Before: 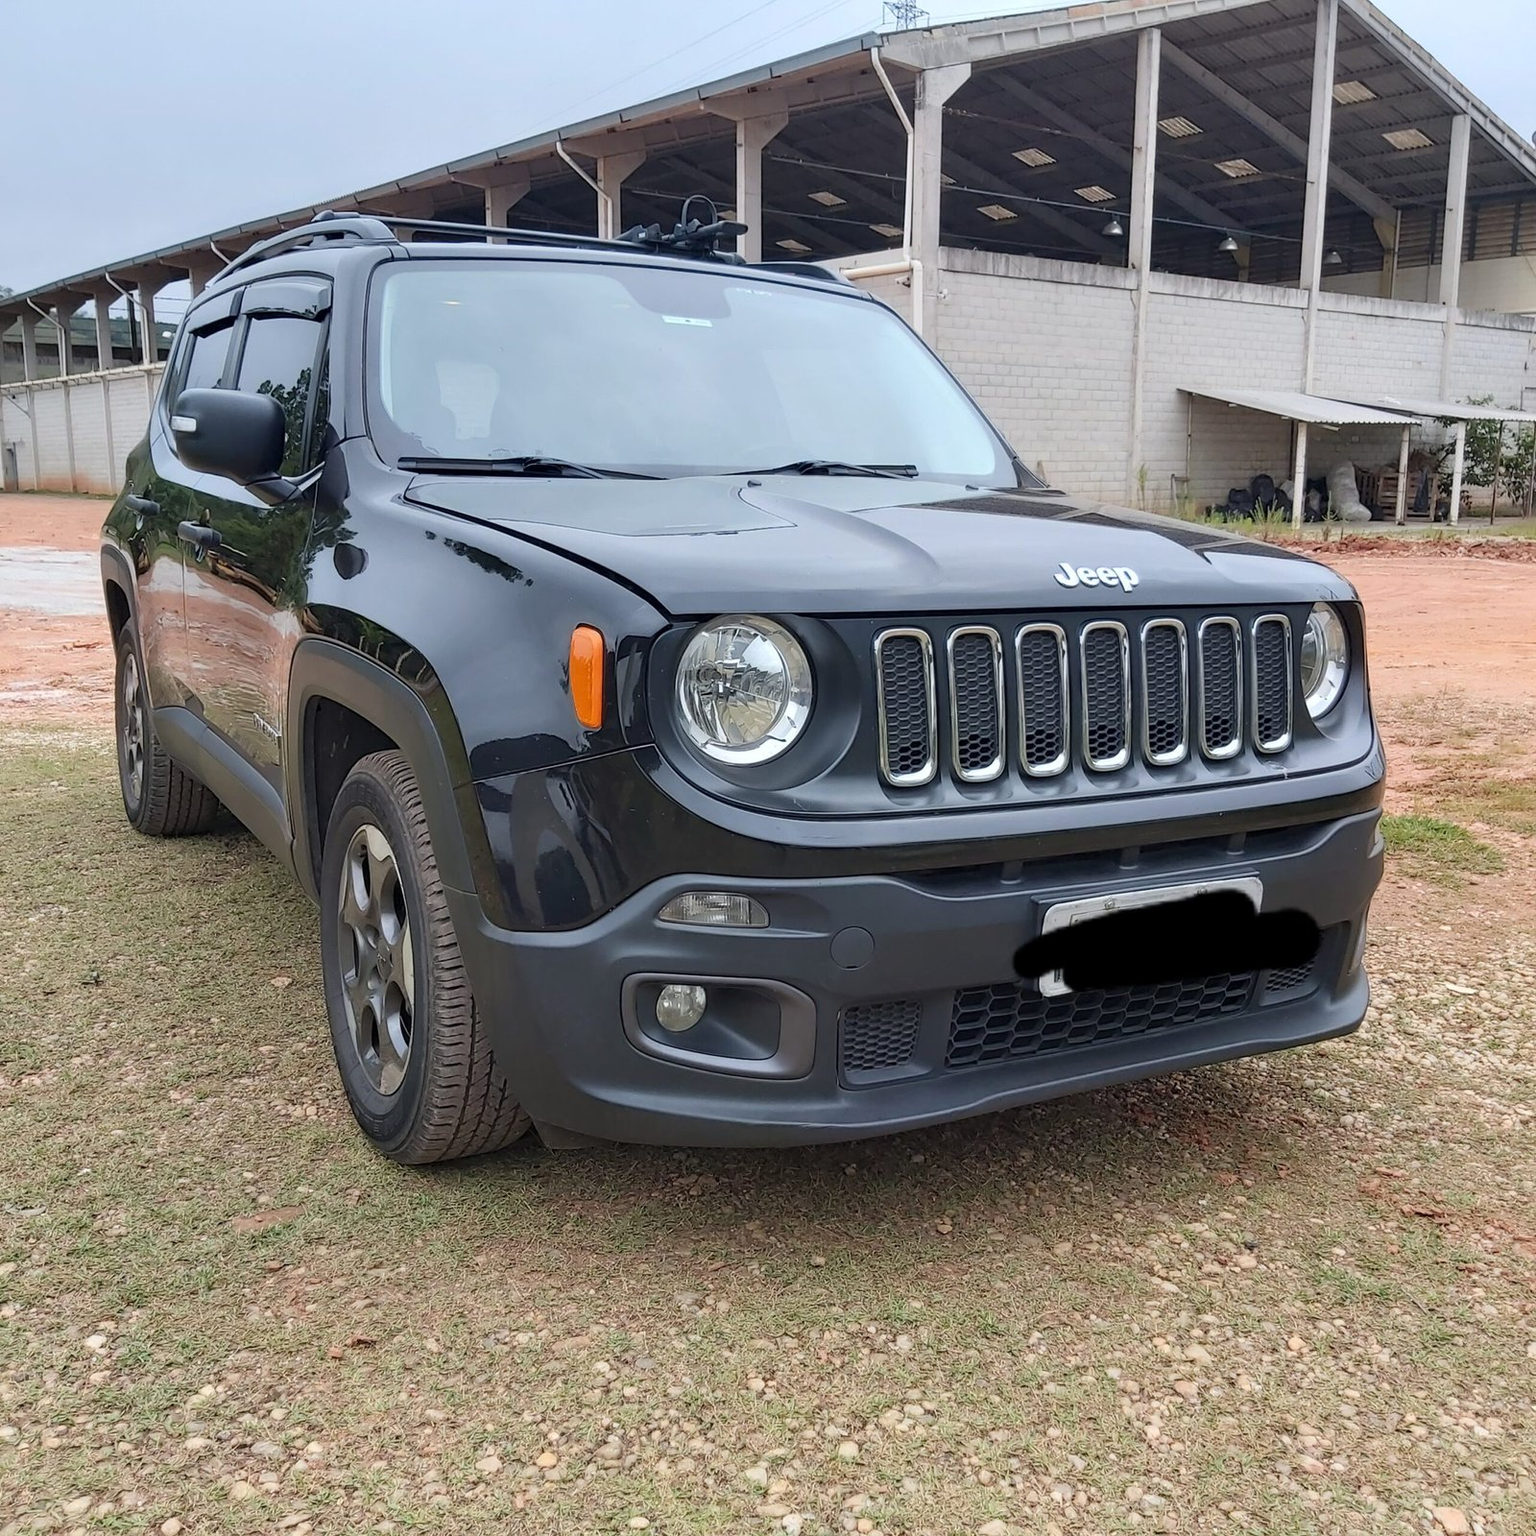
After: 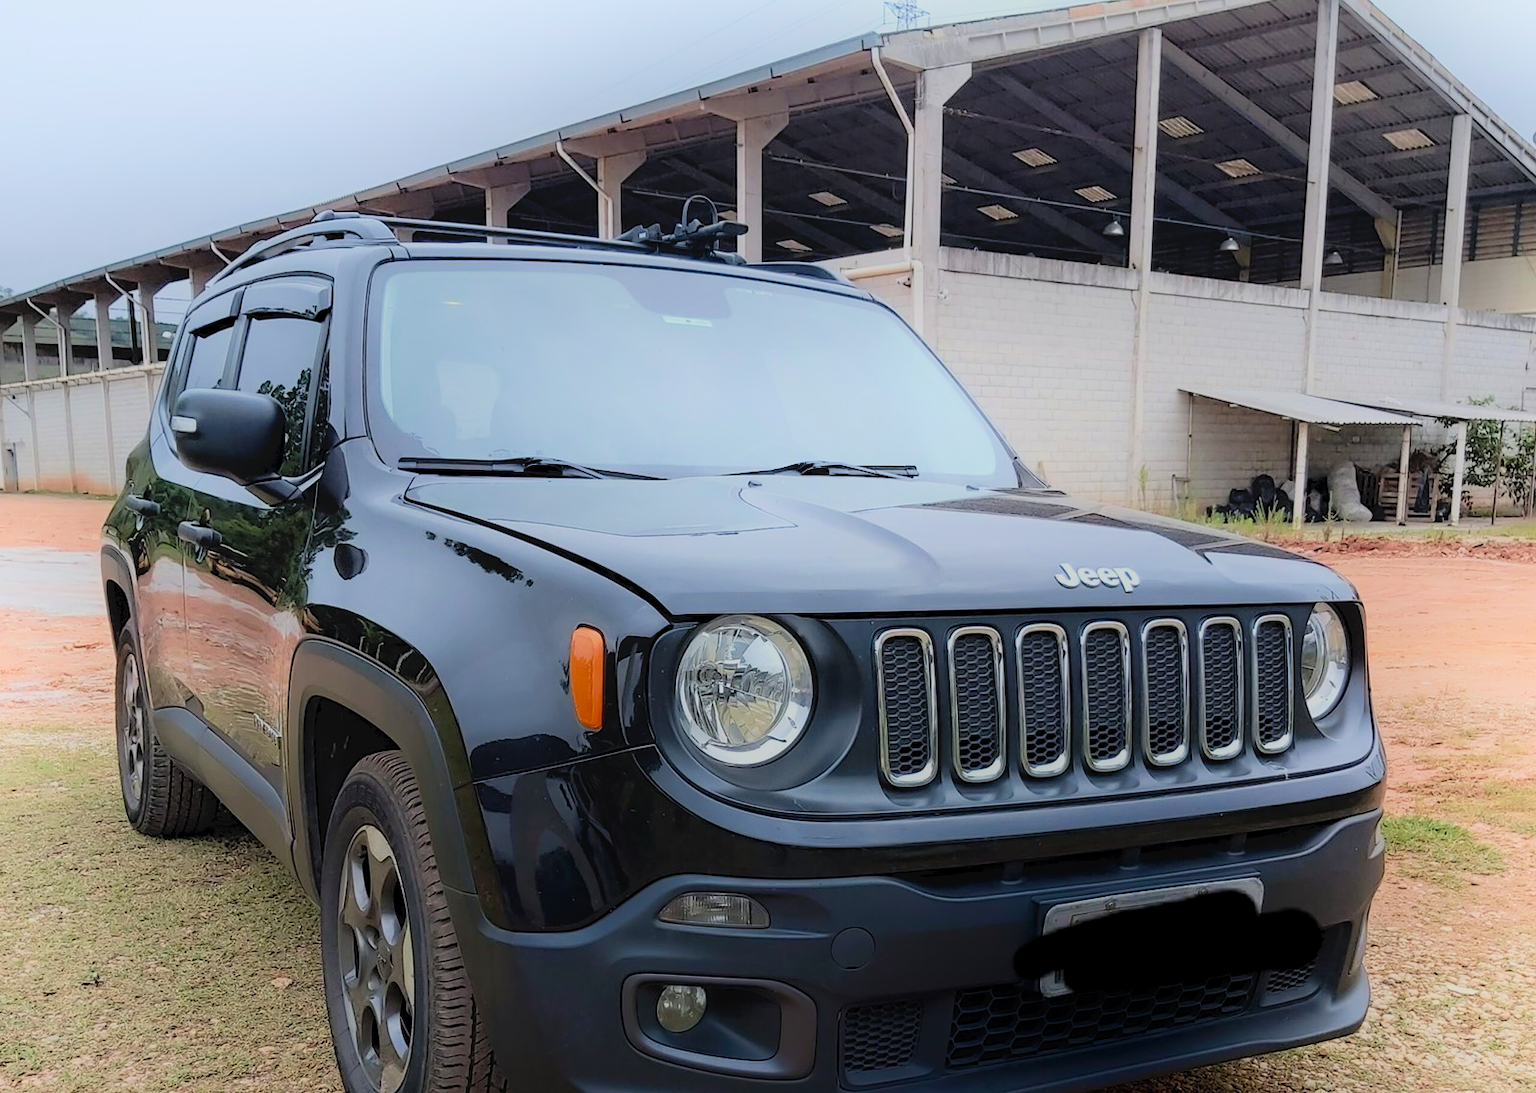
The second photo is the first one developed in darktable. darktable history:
velvia: on, module defaults
tone curve: curves: ch0 [(0, 0) (0.003, 0.049) (0.011, 0.051) (0.025, 0.055) (0.044, 0.065) (0.069, 0.081) (0.1, 0.11) (0.136, 0.15) (0.177, 0.195) (0.224, 0.242) (0.277, 0.308) (0.335, 0.375) (0.399, 0.436) (0.468, 0.5) (0.543, 0.574) (0.623, 0.665) (0.709, 0.761) (0.801, 0.851) (0.898, 0.933) (1, 1)], preserve colors none
crop: right 0%, bottom 28.831%
filmic rgb: middle gray luminance 17.91%, black relative exposure -7.53 EV, white relative exposure 8.44 EV, threshold 5.99 EV, target black luminance 0%, hardness 2.23, latitude 18.66%, contrast 0.874, highlights saturation mix 5.93%, shadows ↔ highlights balance 10.2%, add noise in highlights 0.001, color science v3 (2019), use custom middle-gray values true, contrast in highlights soft, enable highlight reconstruction true
shadows and highlights: shadows -89.2, highlights 91.23, soften with gaussian
